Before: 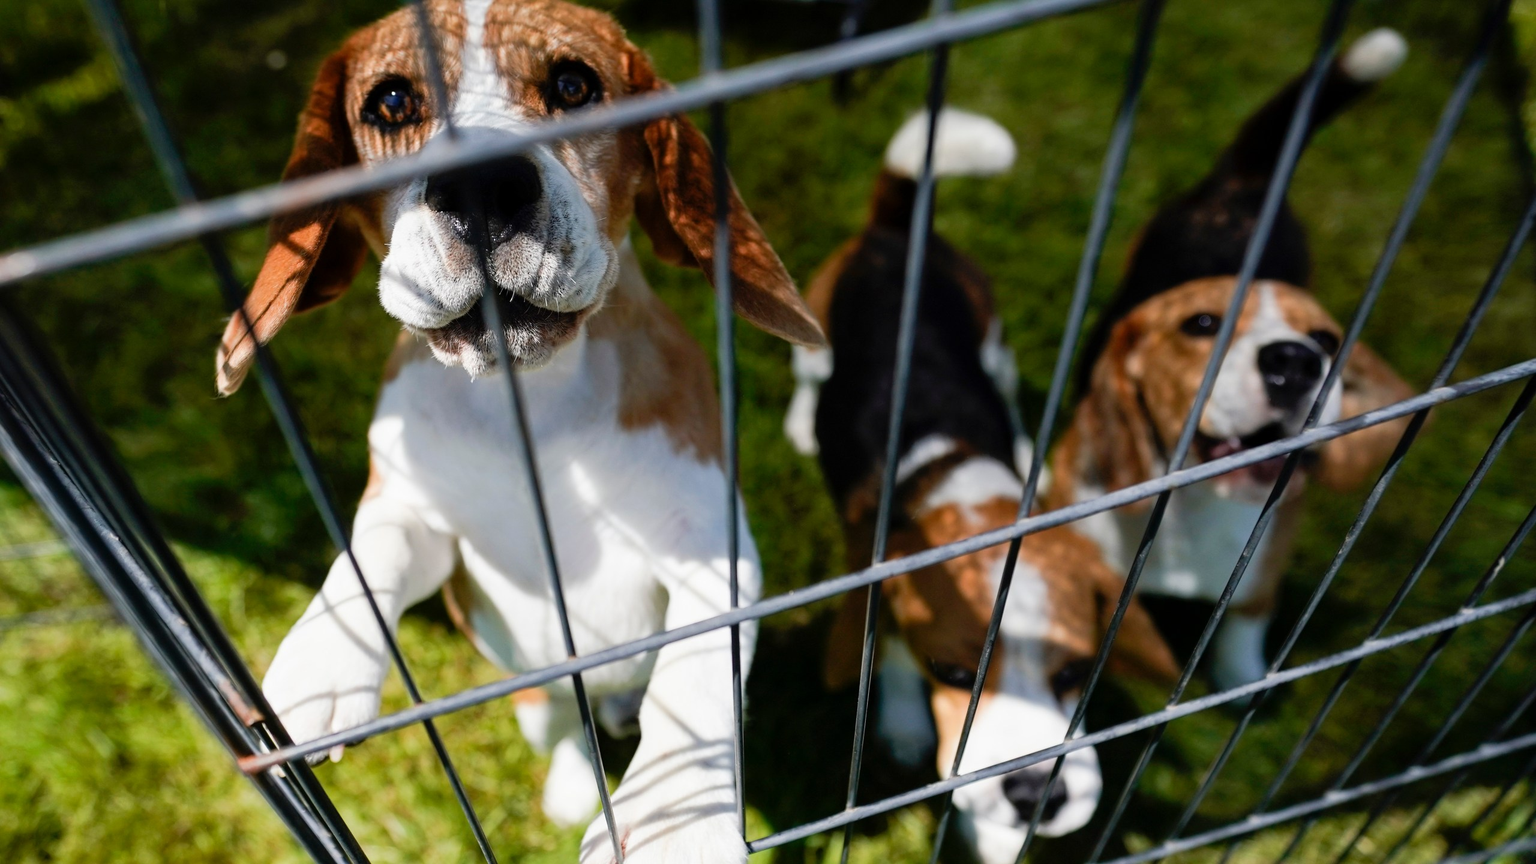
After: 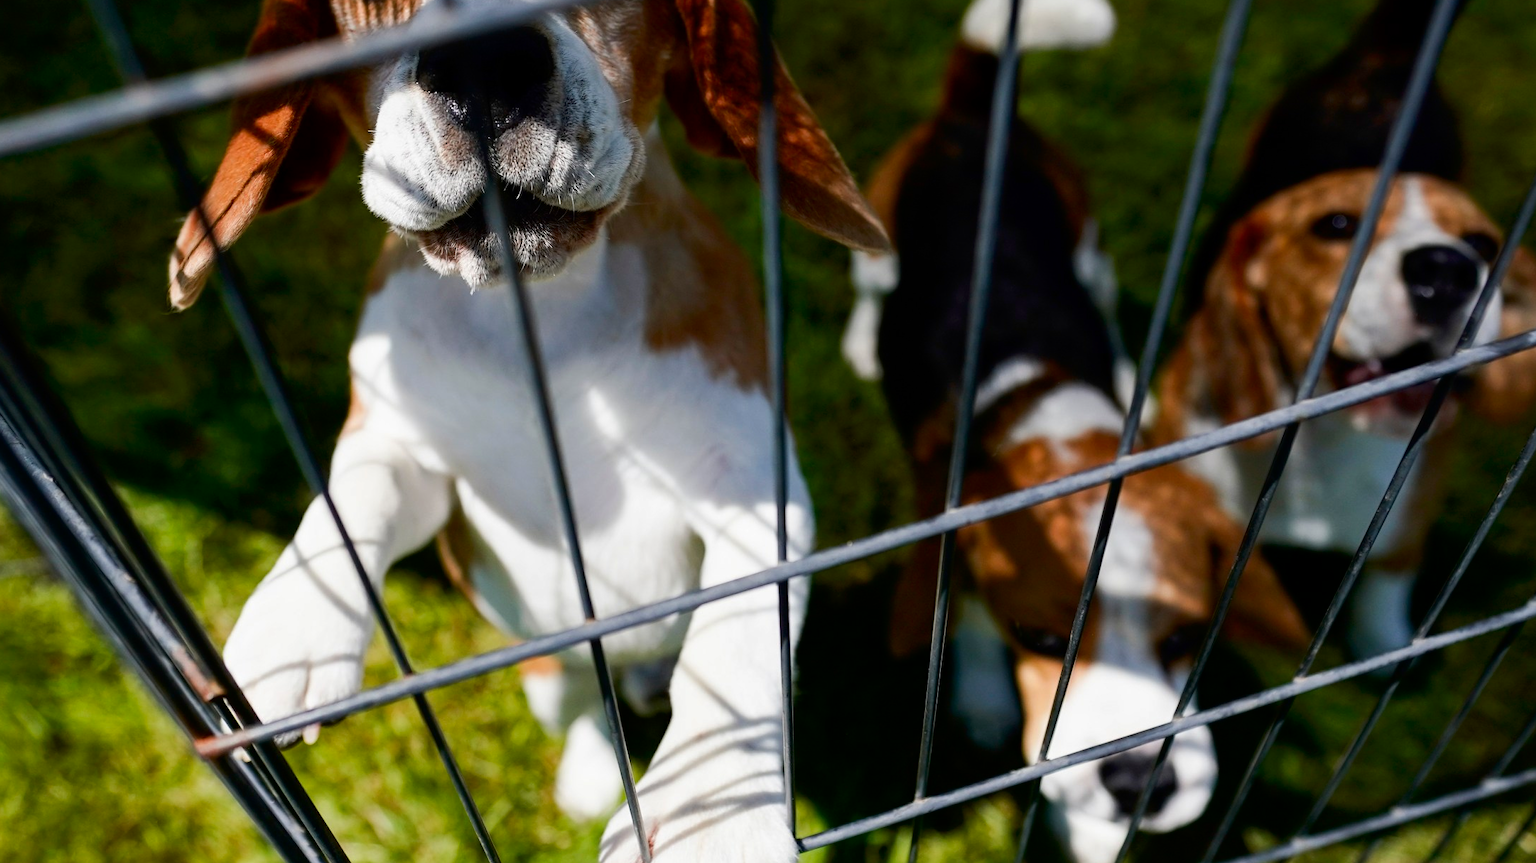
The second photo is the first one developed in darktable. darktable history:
contrast brightness saturation: contrast 0.07, brightness -0.14, saturation 0.11
crop and rotate: left 4.842%, top 15.51%, right 10.668%
